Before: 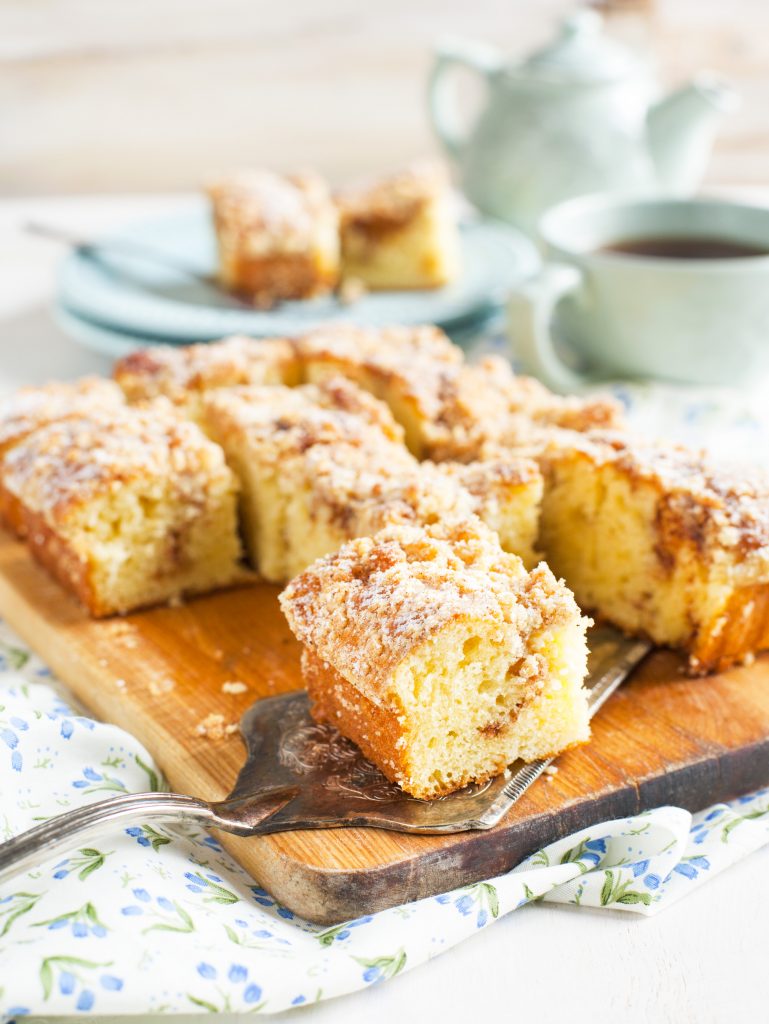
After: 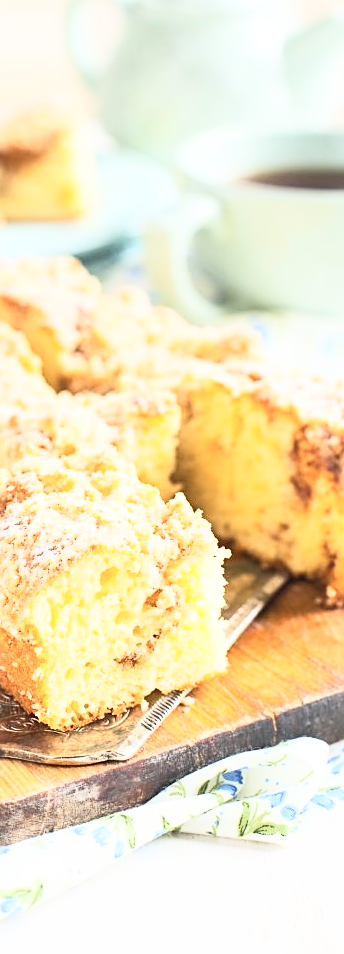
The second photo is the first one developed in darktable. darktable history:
sharpen: on, module defaults
crop: left 47.258%, top 6.751%, right 7.971%
contrast brightness saturation: contrast 0.383, brightness 0.535
